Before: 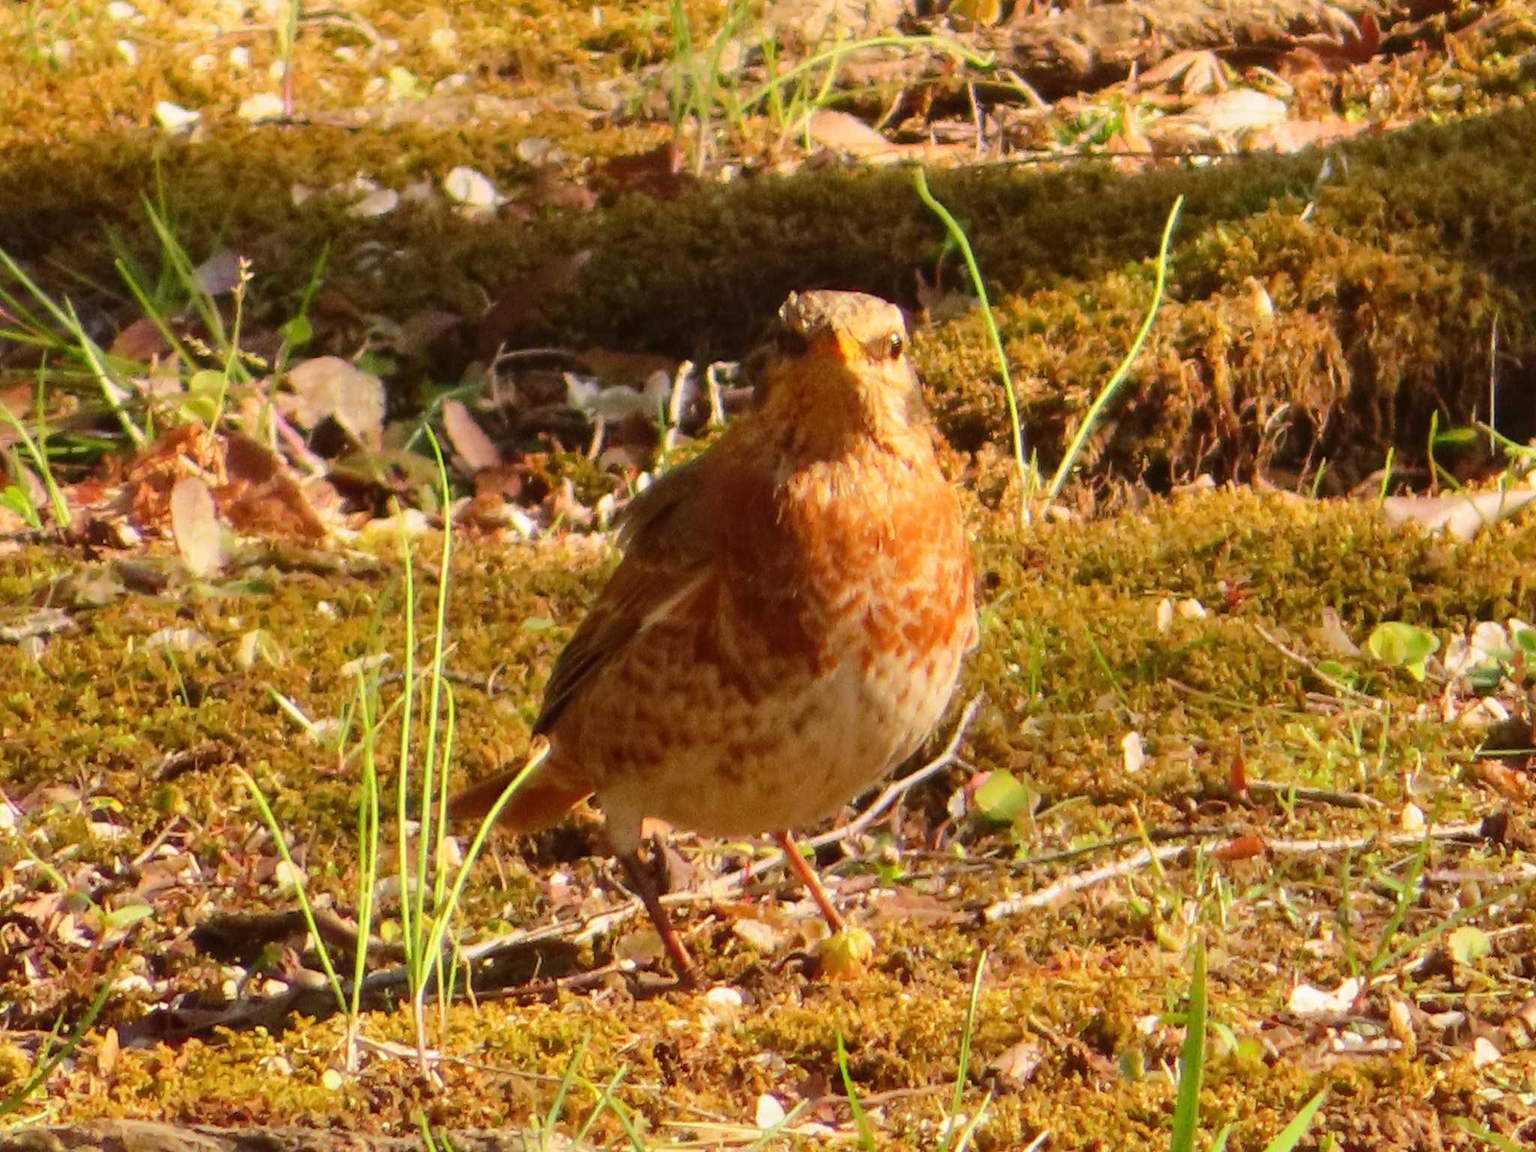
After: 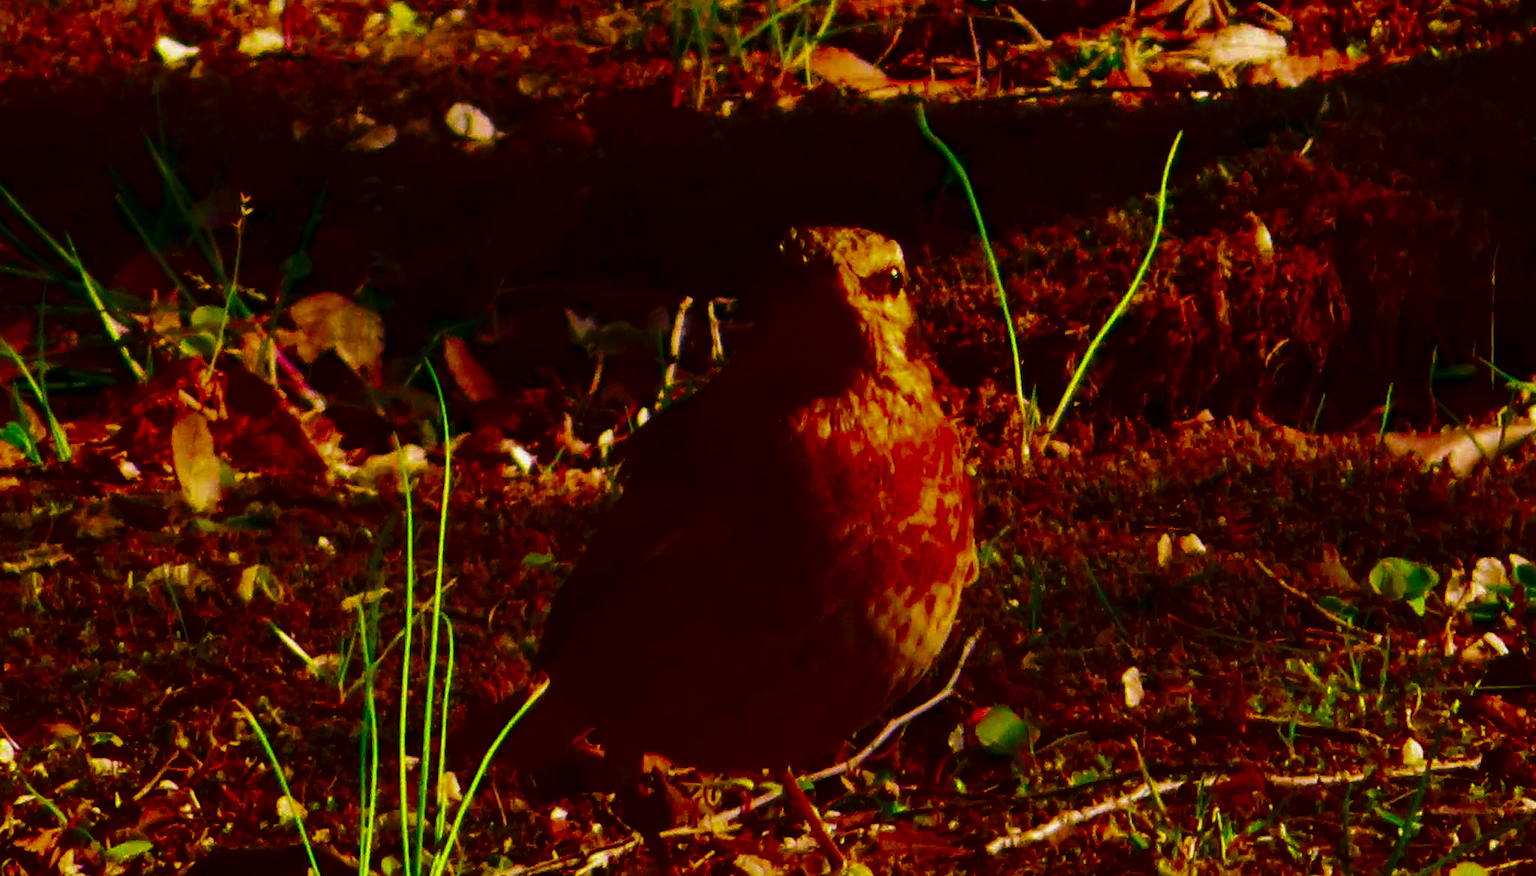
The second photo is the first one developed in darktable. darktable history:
tone curve: curves: ch0 [(0, 0) (0.224, 0.12) (0.375, 0.296) (0.528, 0.472) (0.681, 0.634) (0.8, 0.766) (0.873, 0.877) (1, 1)], preserve colors none
crop: top 5.721%, bottom 18.187%
contrast brightness saturation: brightness -0.997, saturation 0.98
